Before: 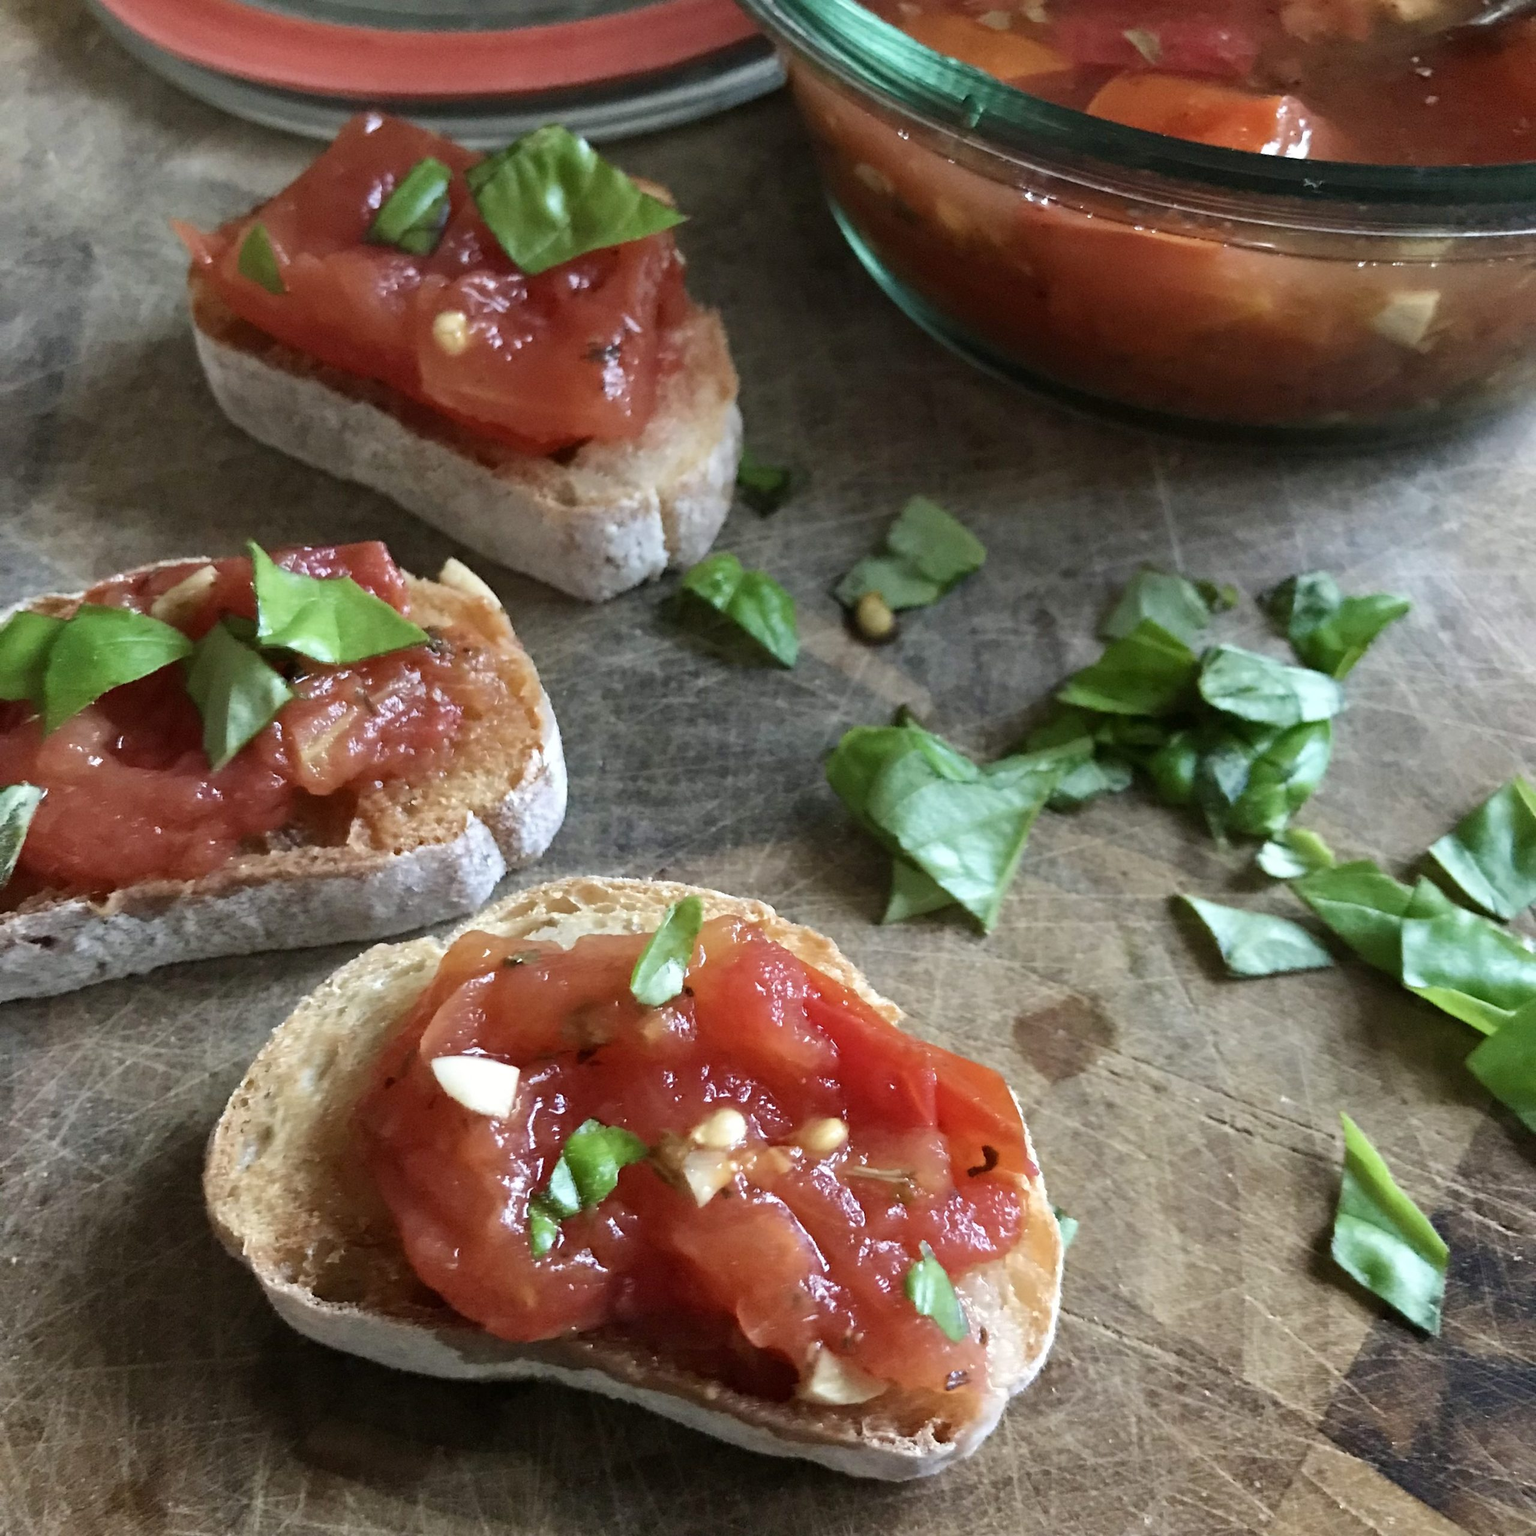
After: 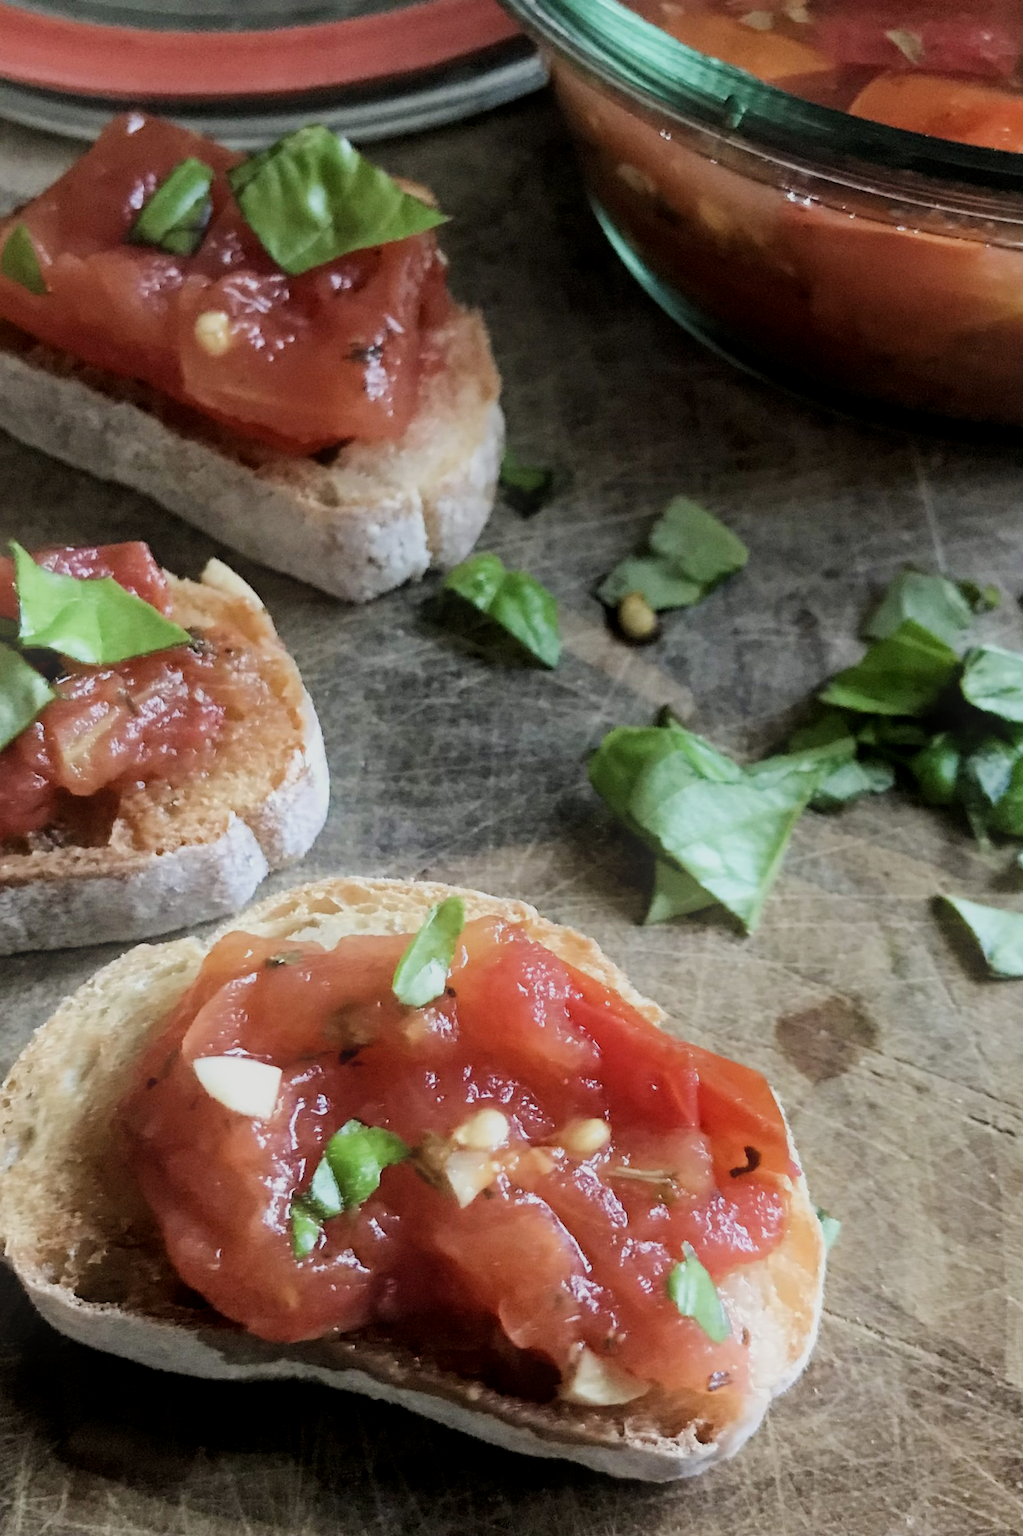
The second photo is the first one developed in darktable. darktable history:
crop and rotate: left 15.546%, right 17.787%
bloom: on, module defaults
filmic rgb: black relative exposure -7.65 EV, white relative exposure 4.56 EV, hardness 3.61, contrast 1.05
local contrast: highlights 100%, shadows 100%, detail 120%, midtone range 0.2
